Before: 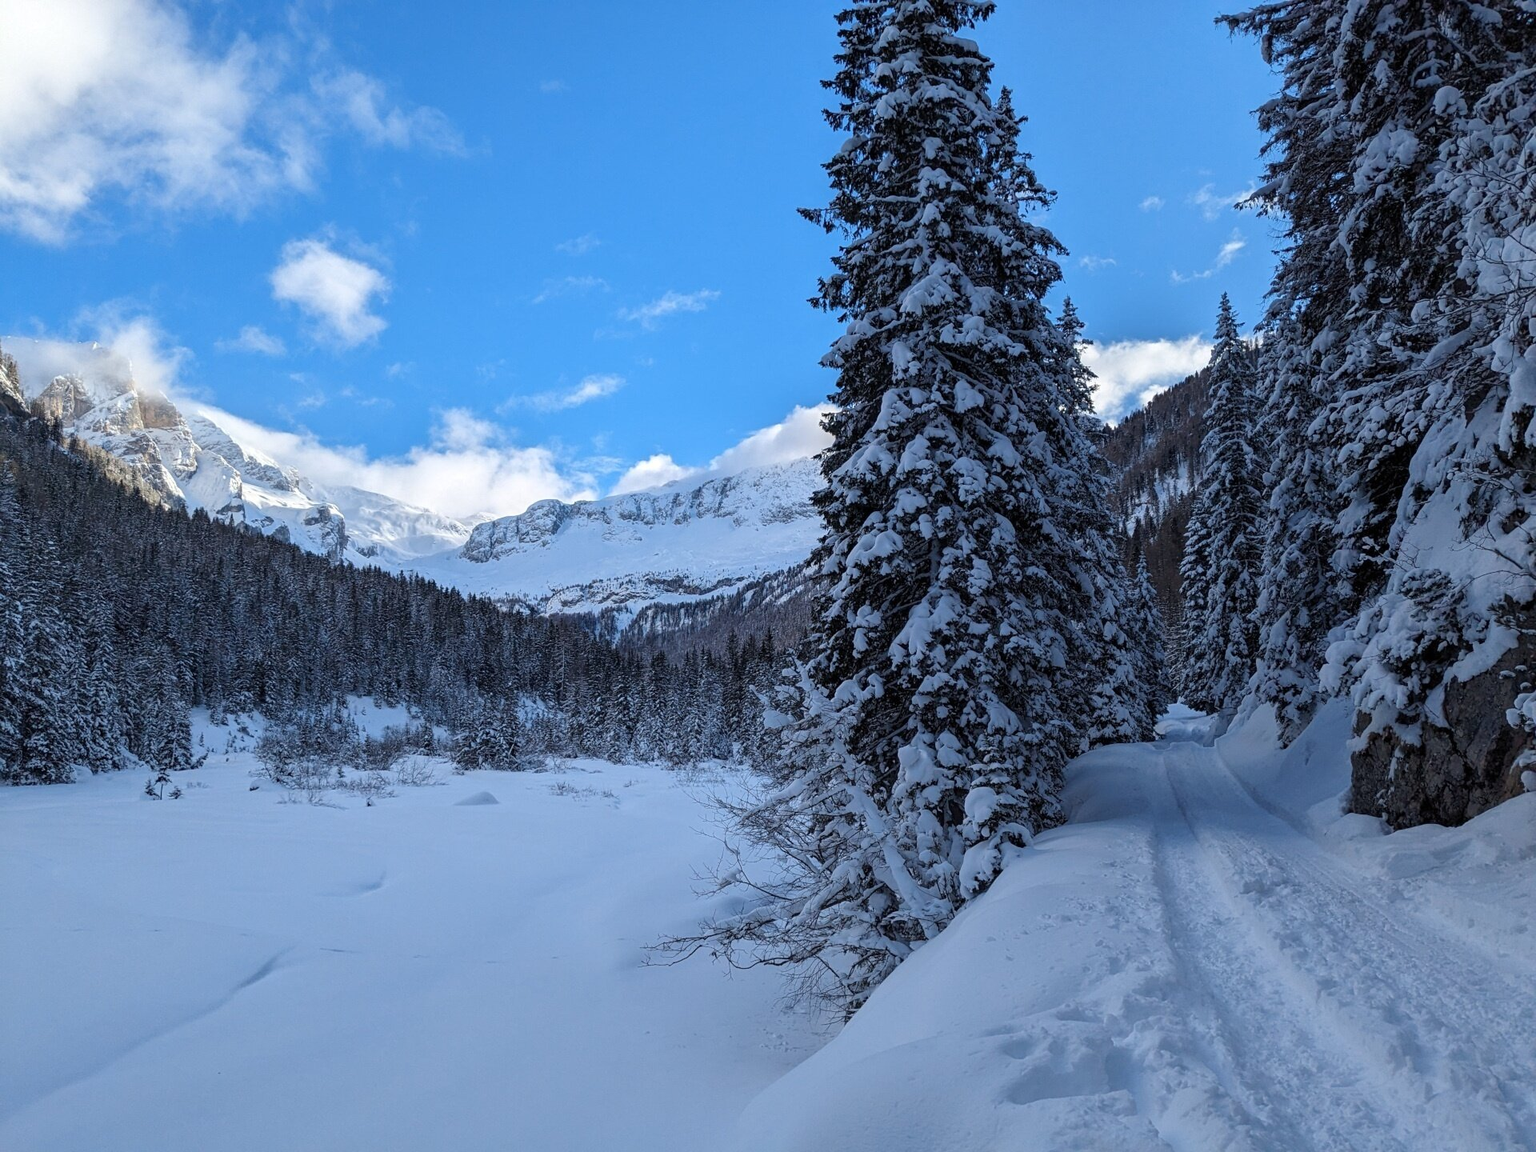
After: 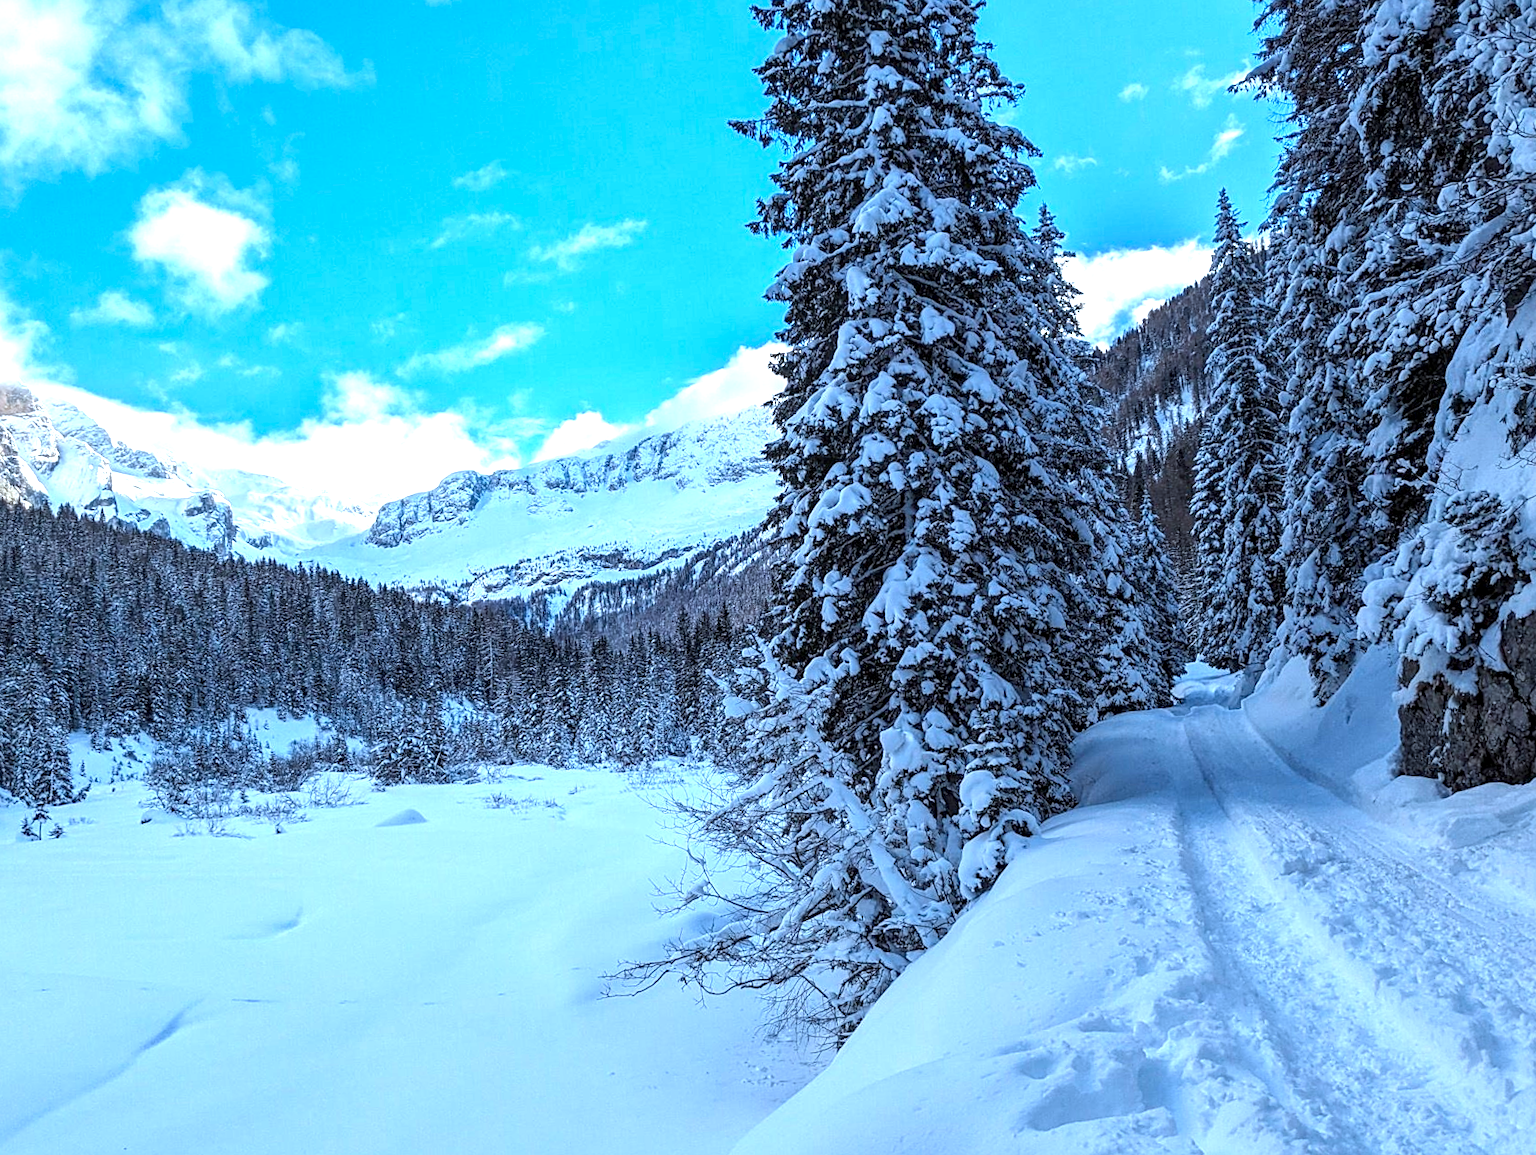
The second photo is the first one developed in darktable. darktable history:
color correction: highlights a* -3.91, highlights b* -10.86
sharpen: amount 0.215
exposure: black level correction 0, exposure 1.104 EV, compensate highlight preservation false
local contrast: detail 130%
crop and rotate: angle 3.35°, left 6.04%, top 5.682%
